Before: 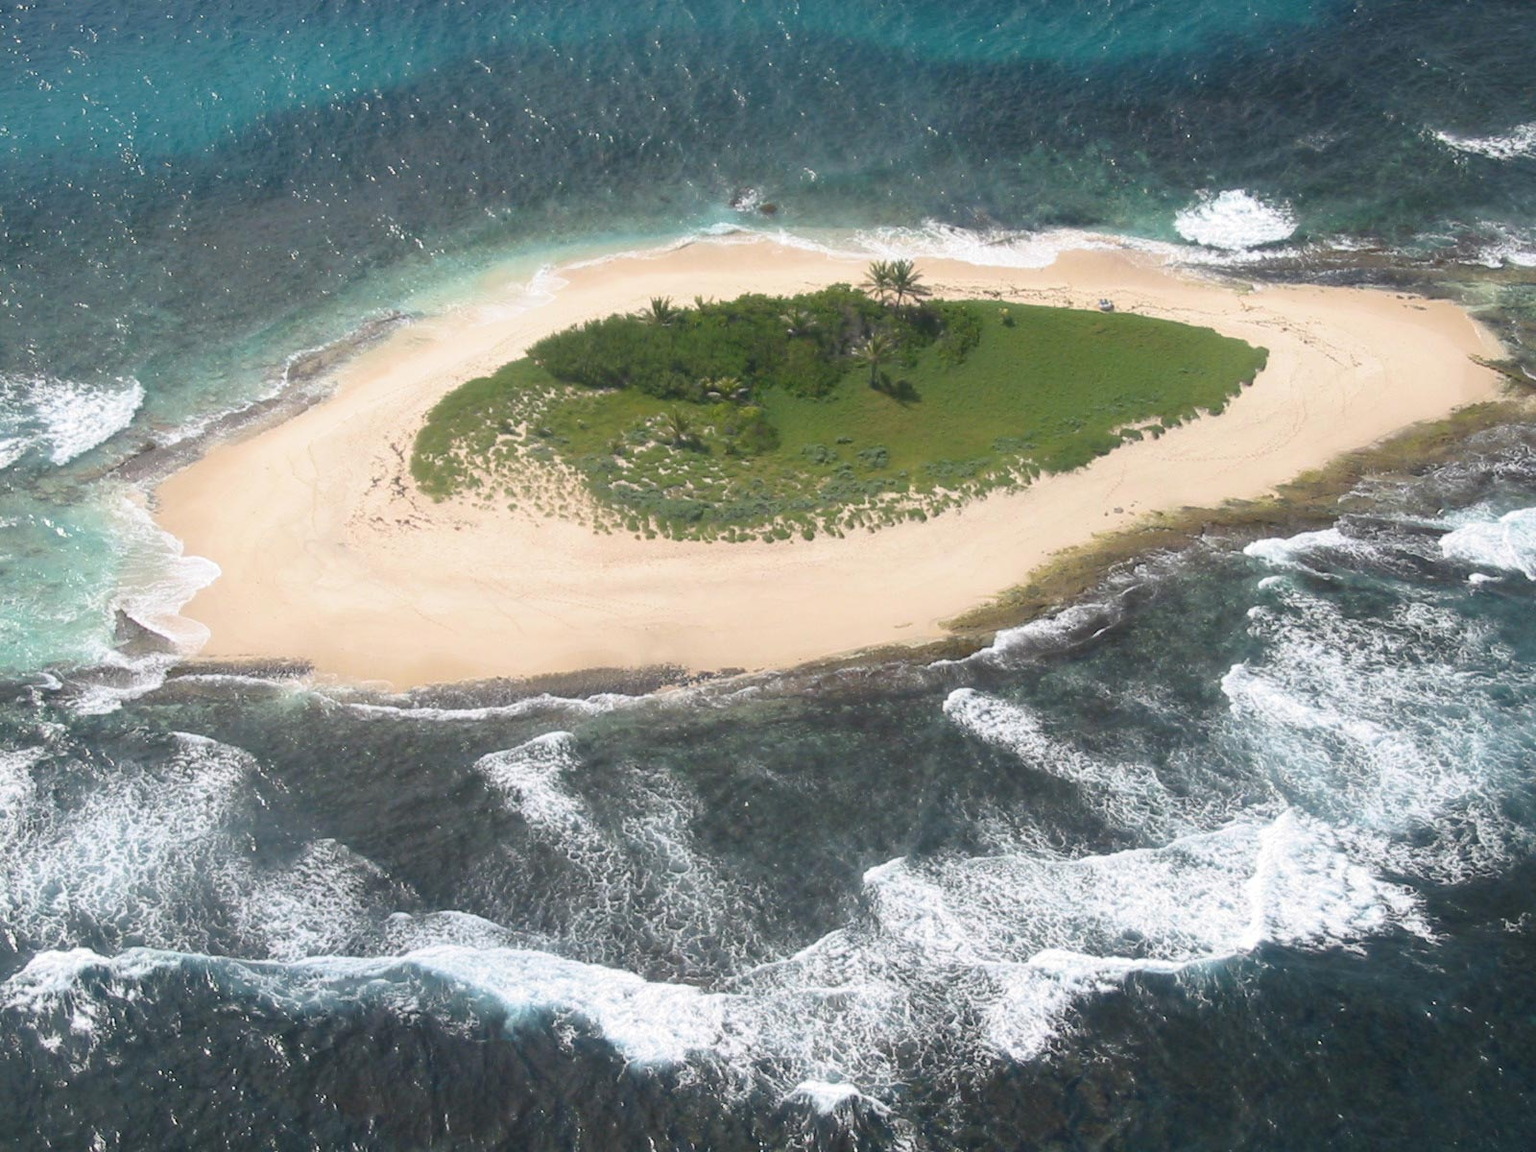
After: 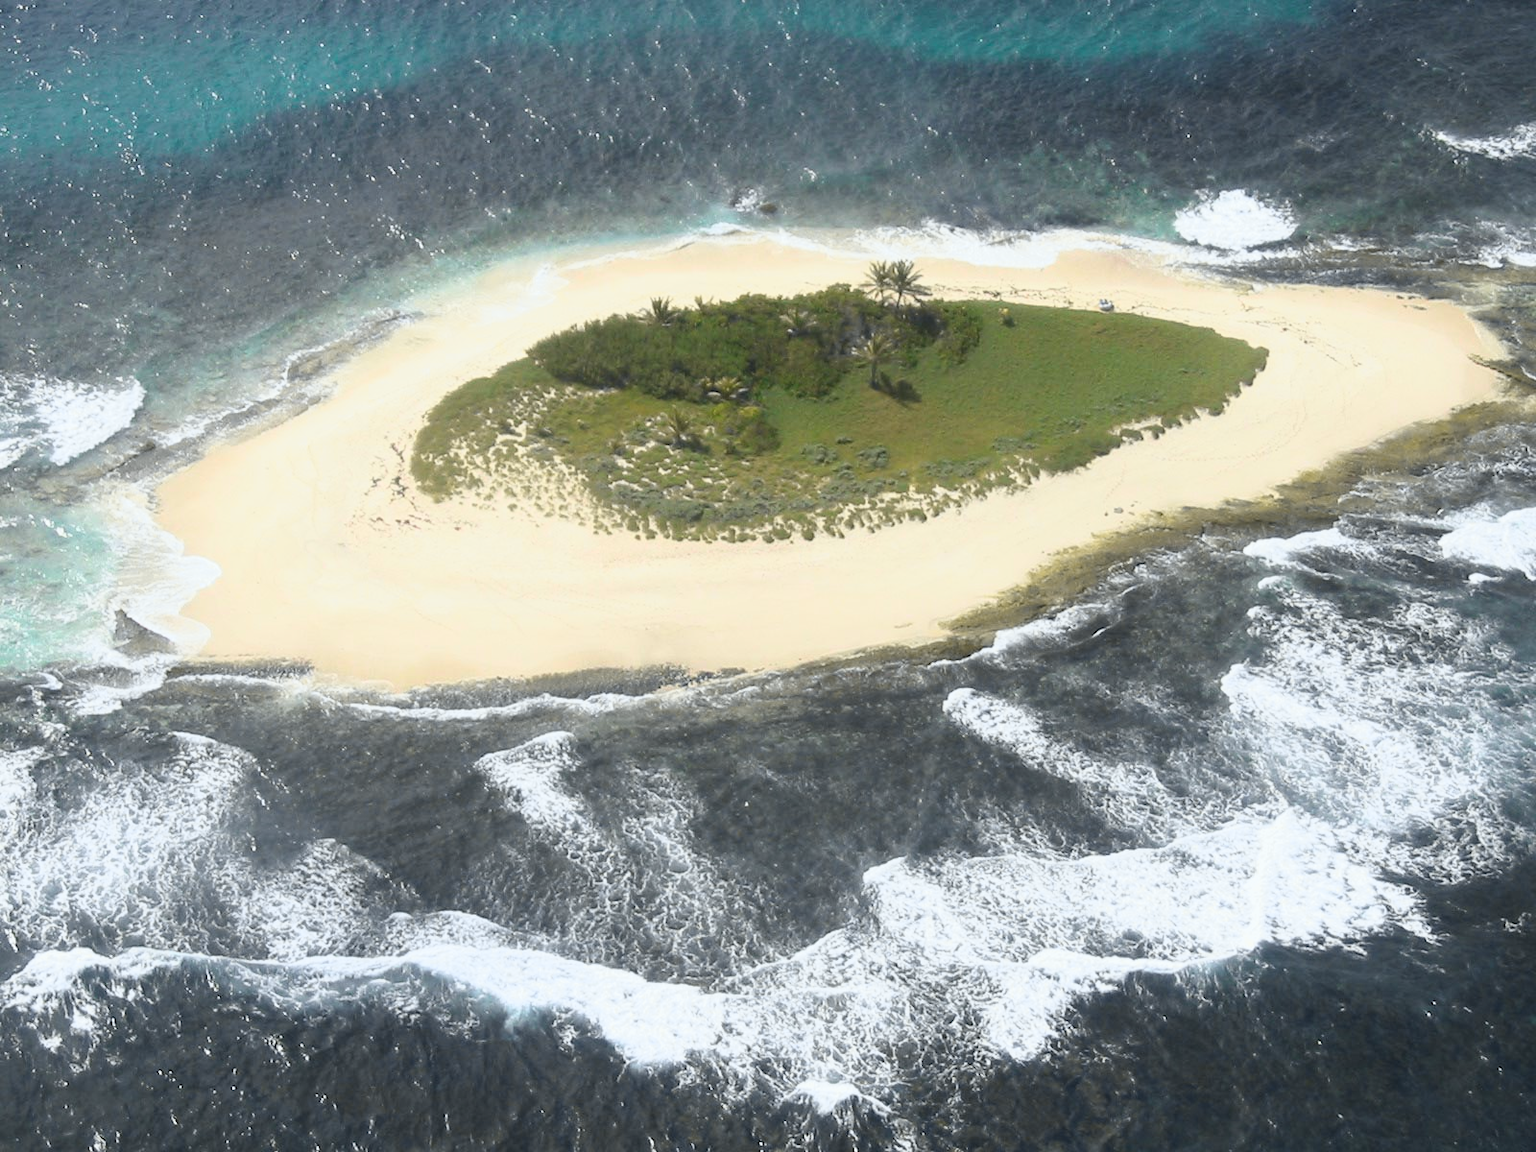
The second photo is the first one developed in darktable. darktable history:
tone curve: curves: ch0 [(0, 0.074) (0.129, 0.136) (0.285, 0.301) (0.689, 0.764) (0.854, 0.926) (0.987, 0.977)]; ch1 [(0, 0) (0.337, 0.249) (0.434, 0.437) (0.485, 0.491) (0.515, 0.495) (0.566, 0.57) (0.625, 0.625) (0.764, 0.806) (1, 1)]; ch2 [(0, 0) (0.314, 0.301) (0.401, 0.411) (0.505, 0.499) (0.54, 0.54) (0.608, 0.613) (0.706, 0.735) (1, 1)], color space Lab, independent channels, preserve colors none
